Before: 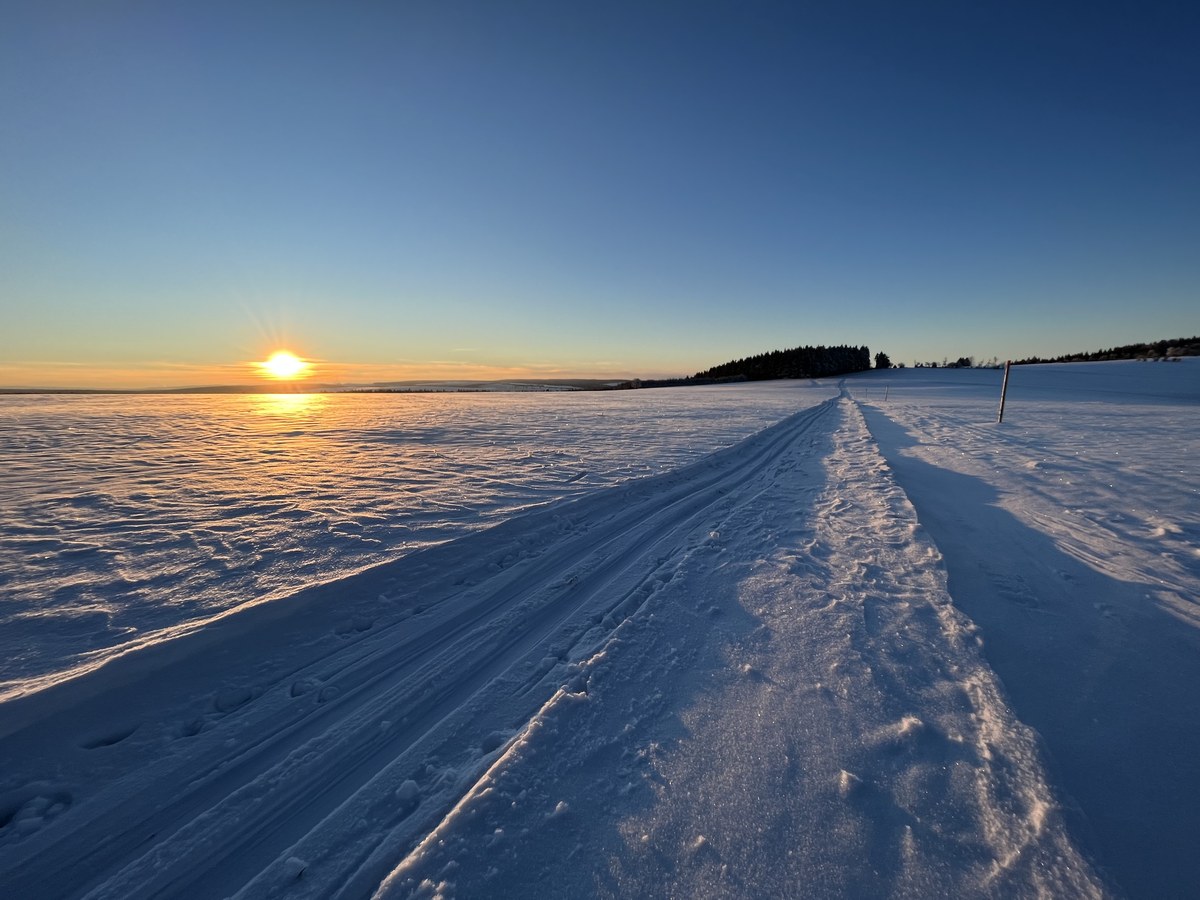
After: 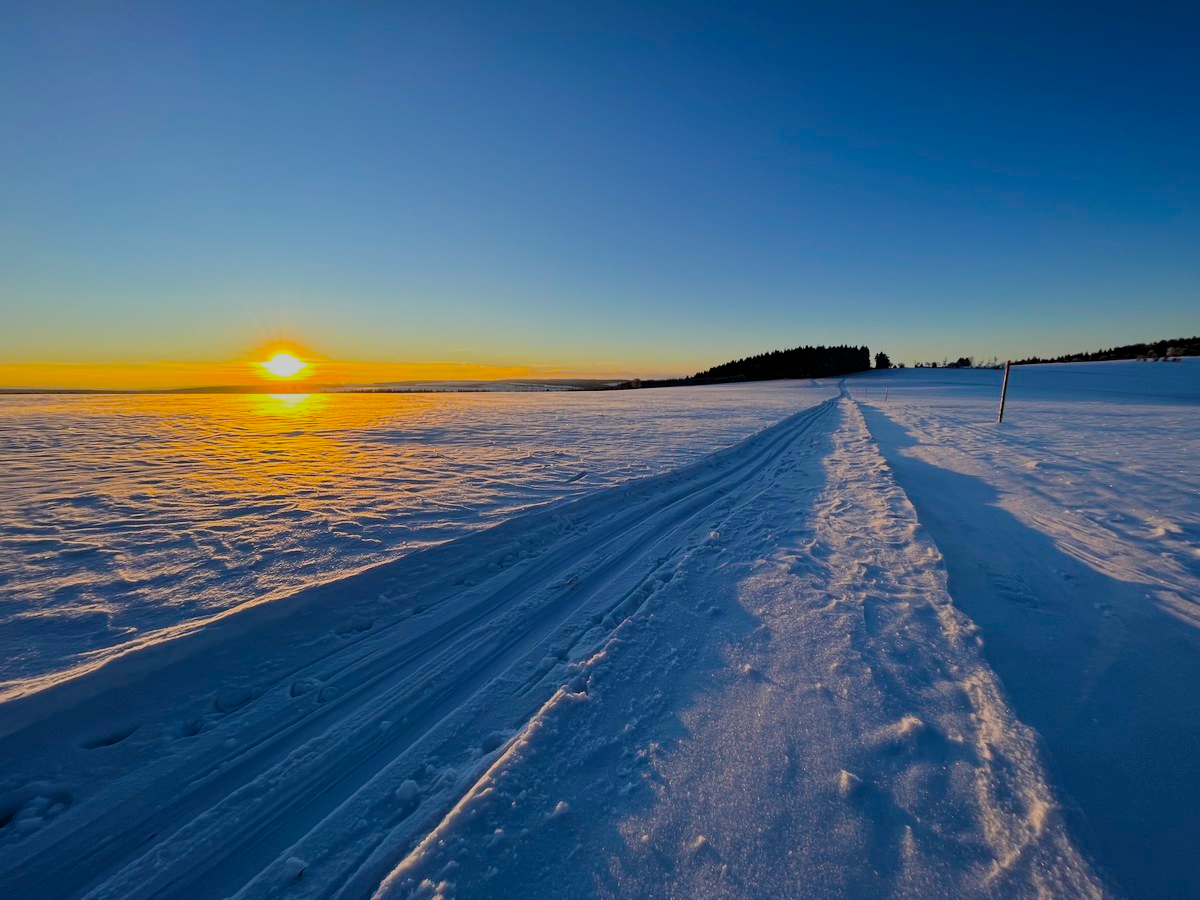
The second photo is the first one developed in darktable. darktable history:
filmic rgb: black relative exposure -6.68 EV, white relative exposure 4.56 EV, hardness 3.25
color balance: input saturation 134.34%, contrast -10.04%, contrast fulcrum 19.67%, output saturation 133.51%
